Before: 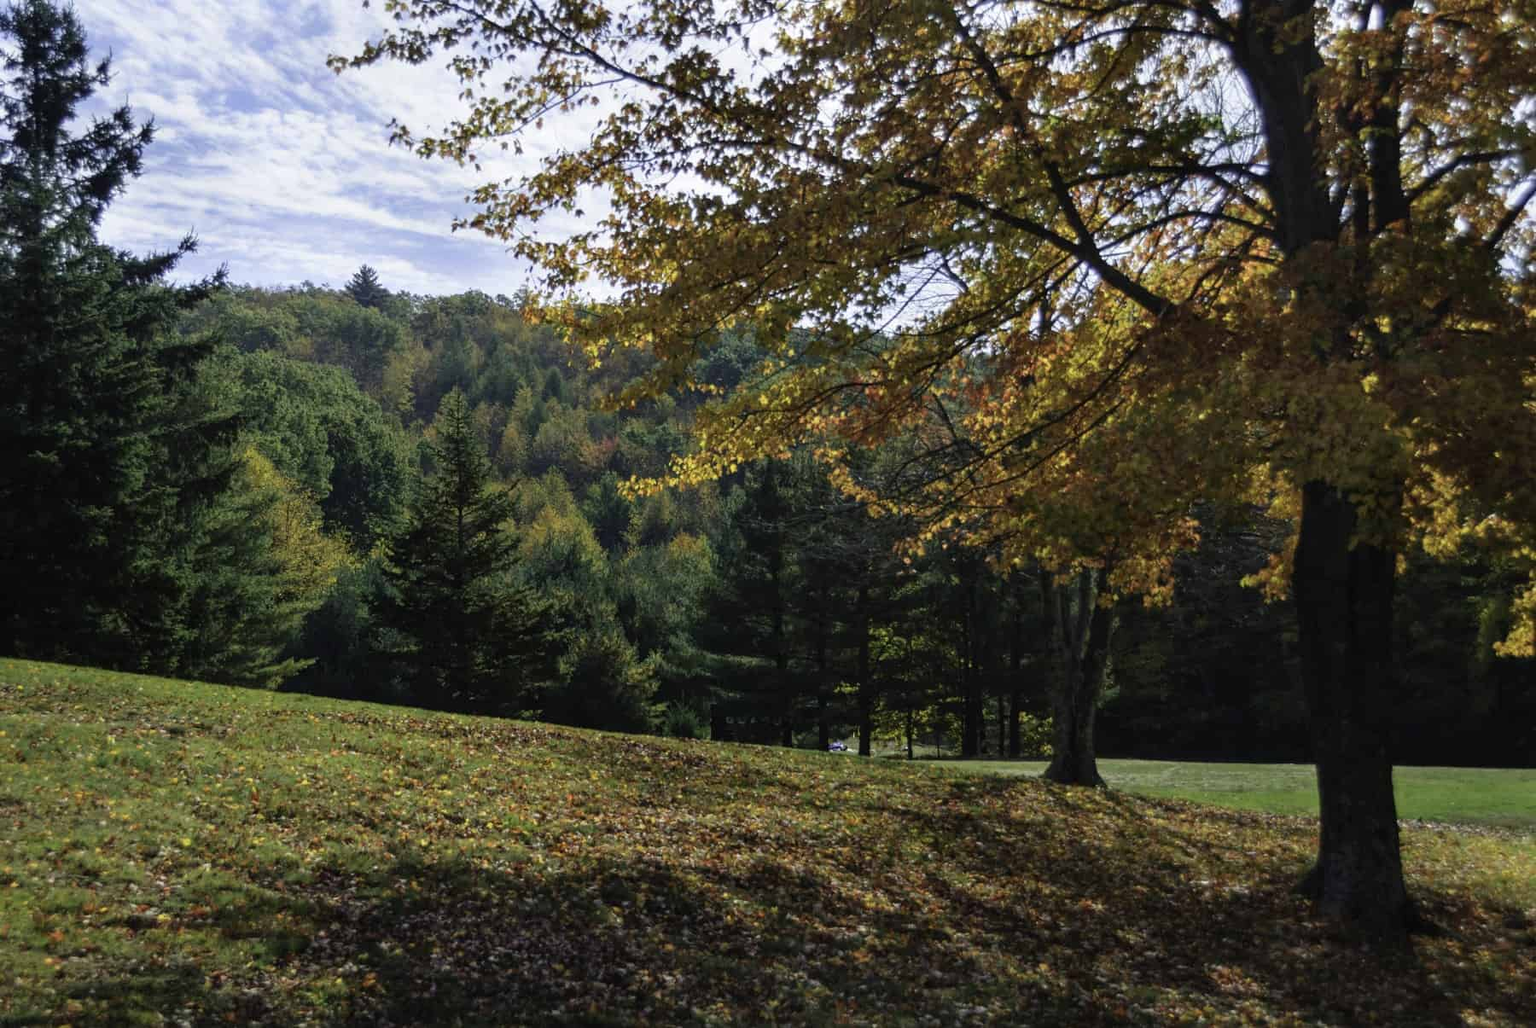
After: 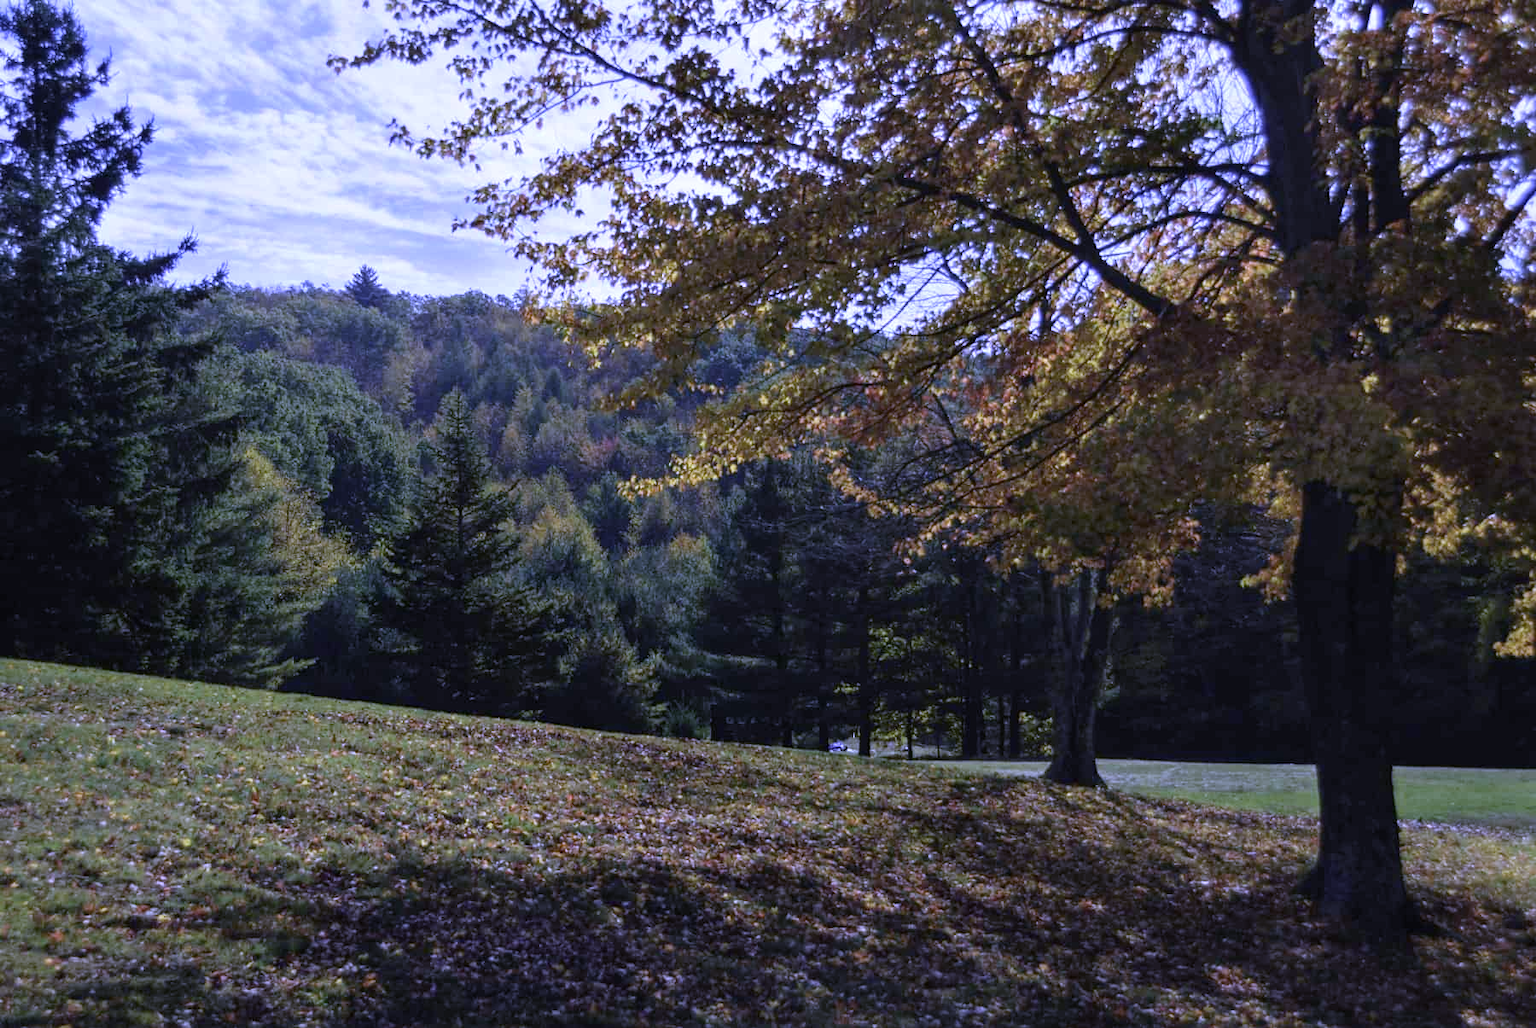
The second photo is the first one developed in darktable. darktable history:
white balance: red 0.98, blue 1.61
tone equalizer: on, module defaults
